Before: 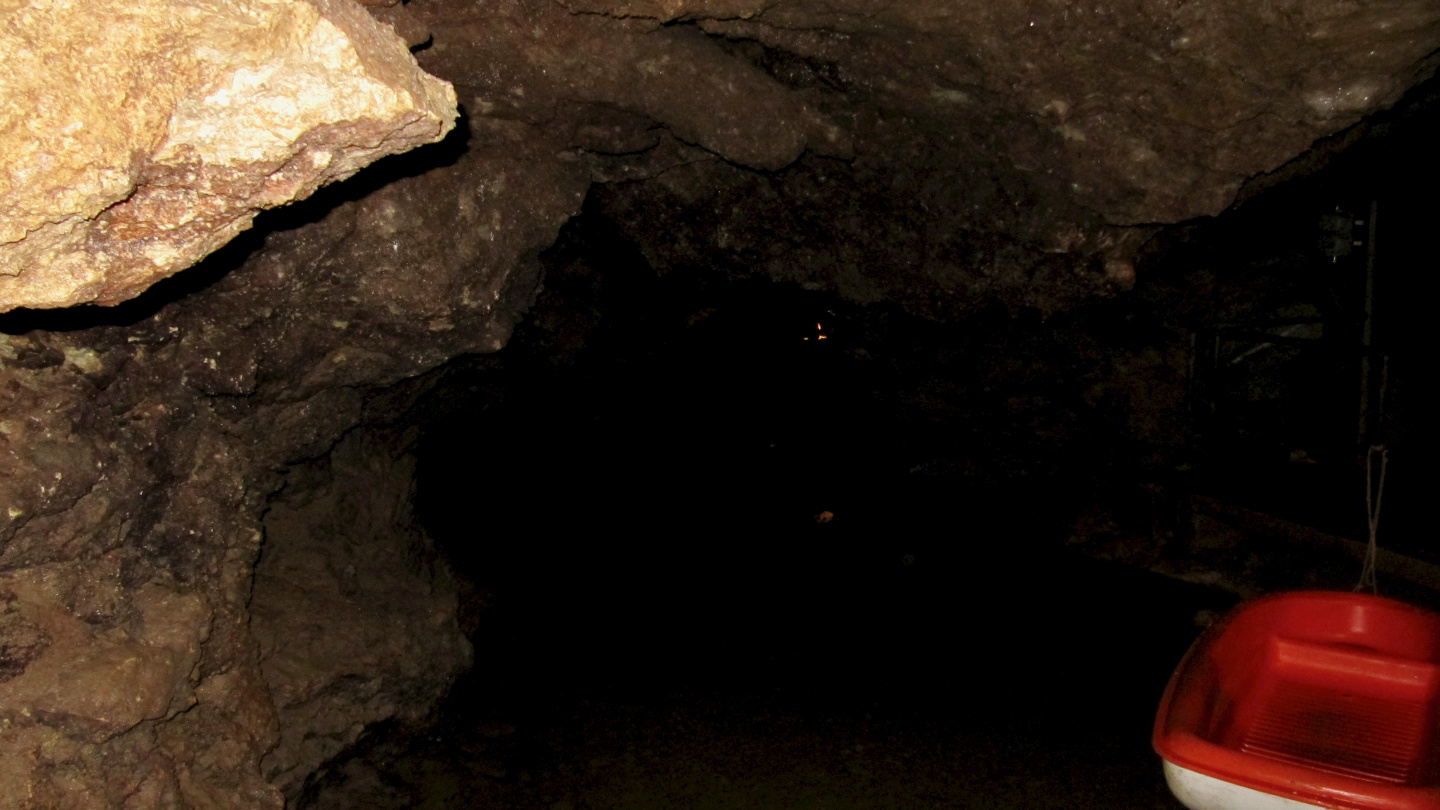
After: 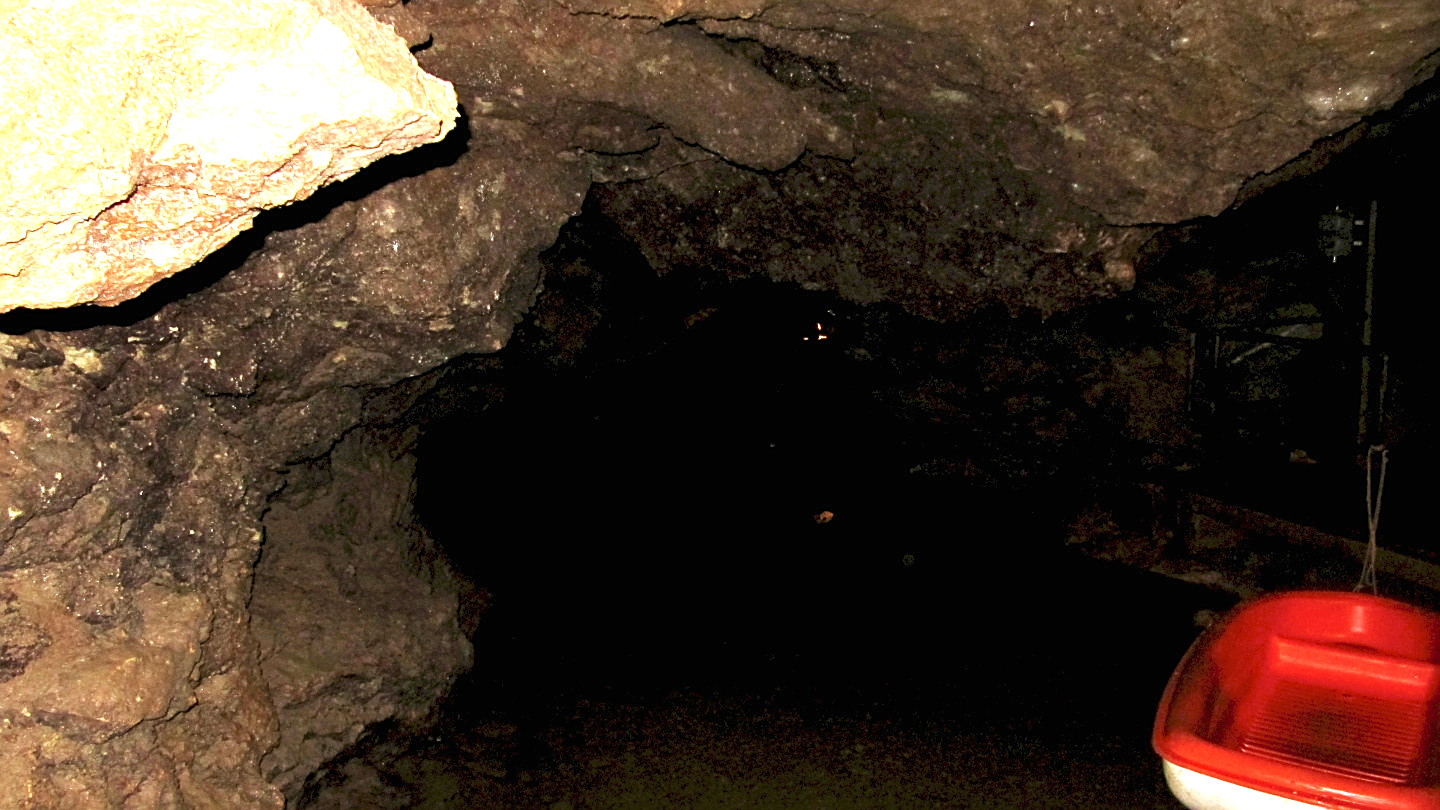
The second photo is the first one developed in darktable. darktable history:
exposure: black level correction 0, exposure 1.579 EV, compensate highlight preservation false
sharpen: on, module defaults
